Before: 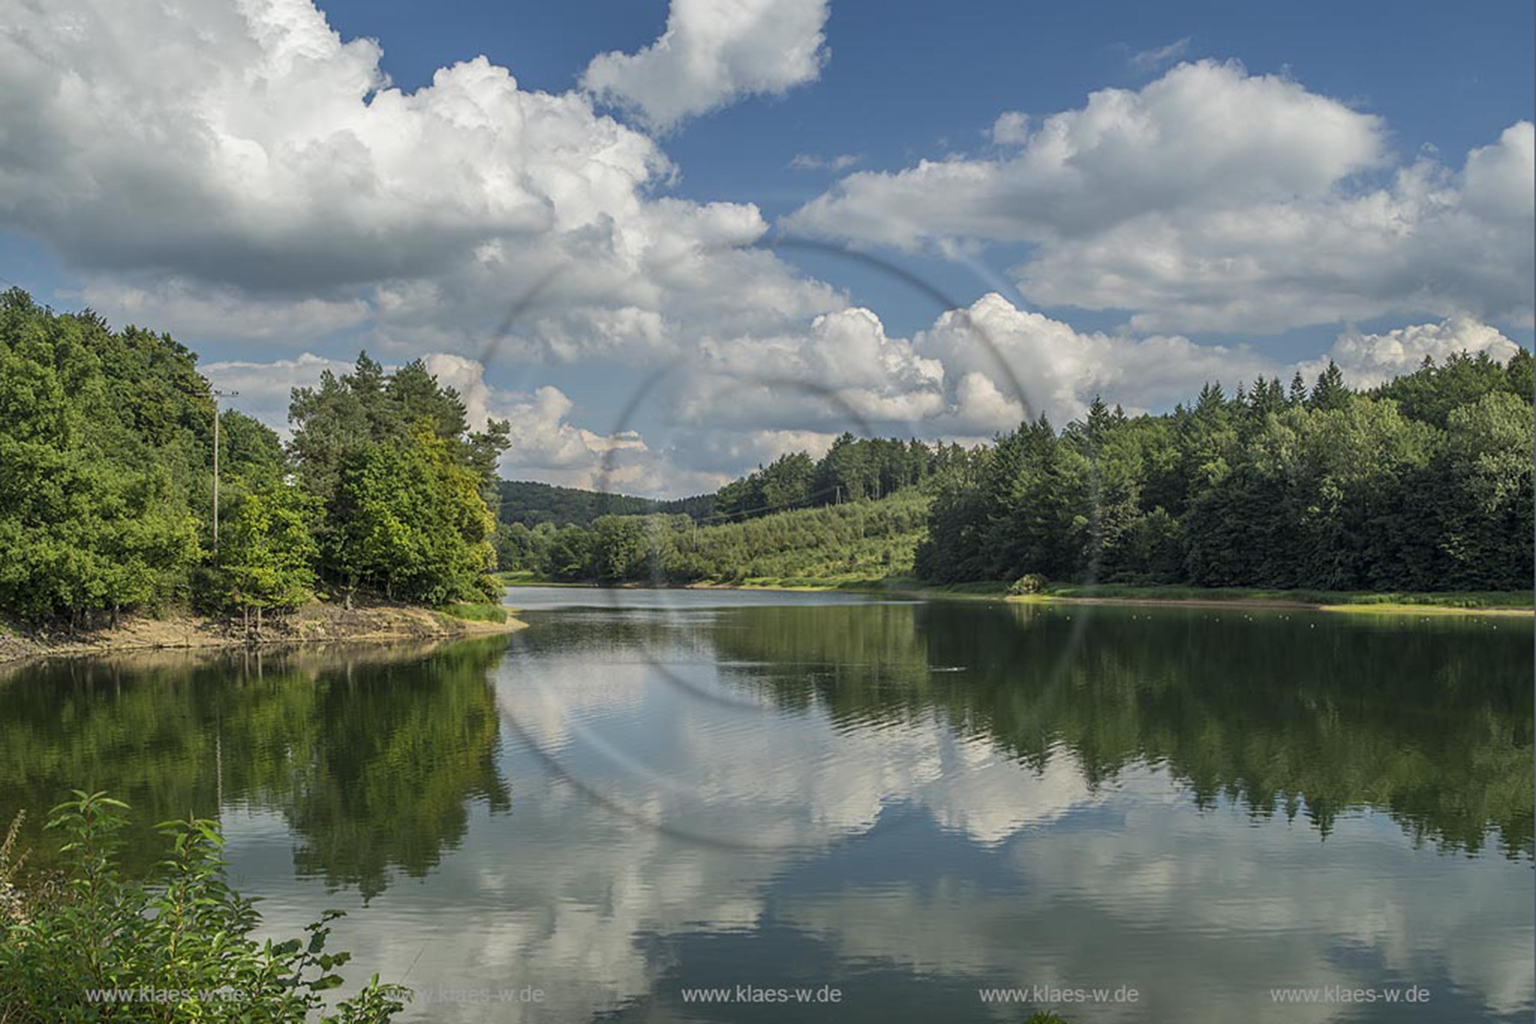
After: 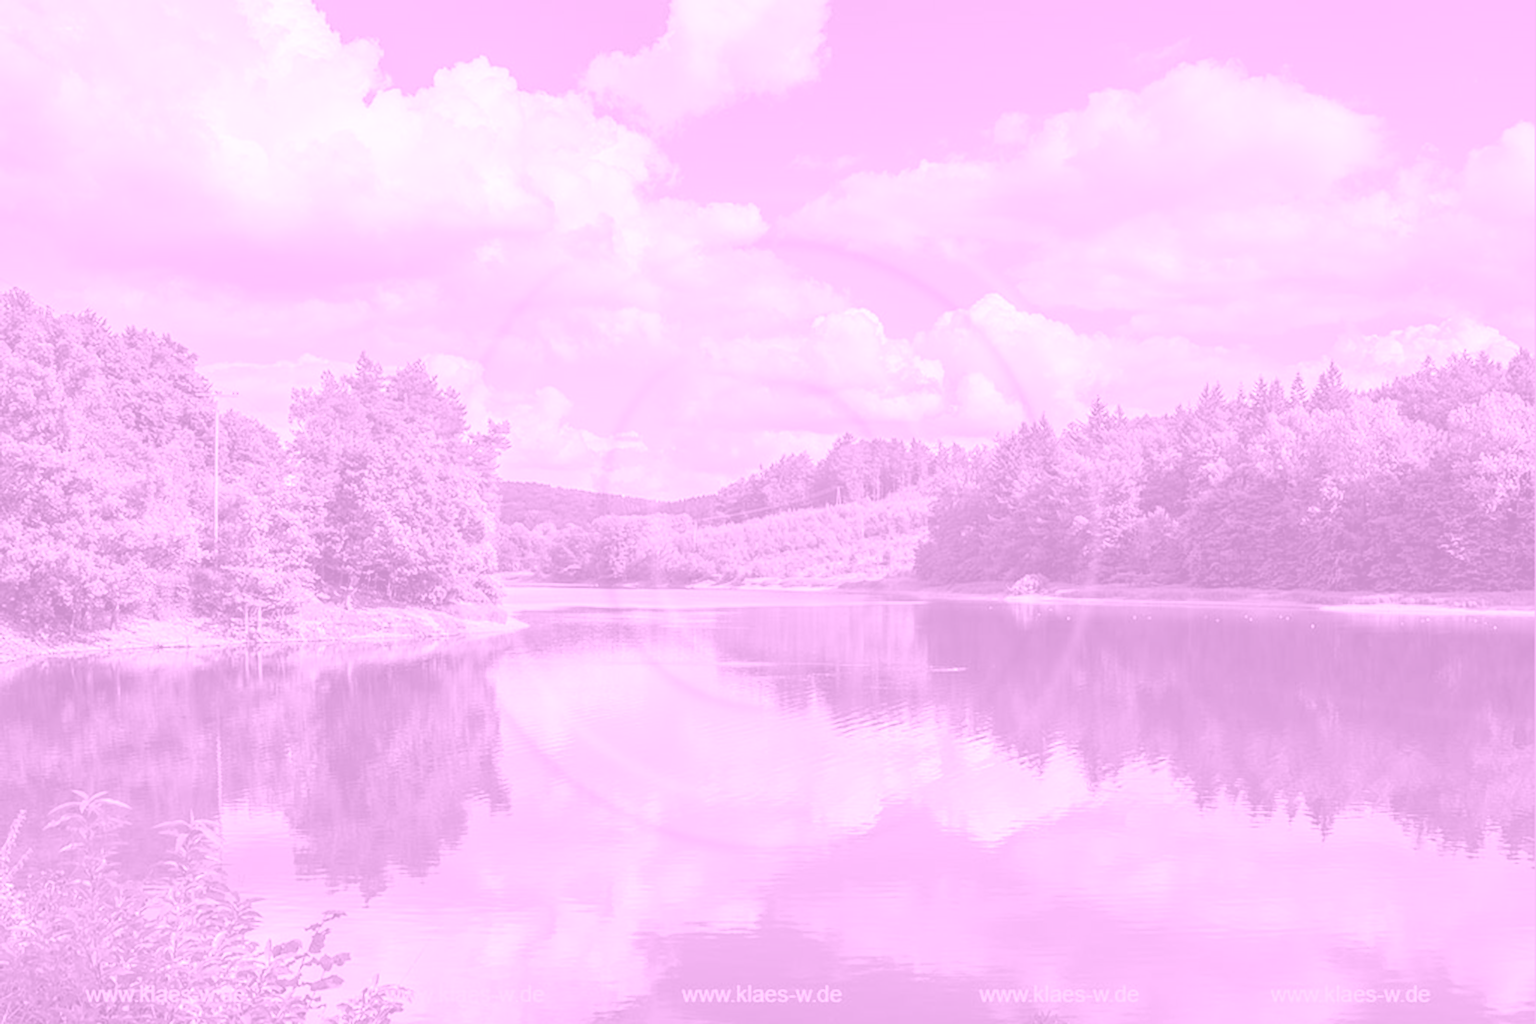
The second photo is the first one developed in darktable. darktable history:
color calibration: x 0.355, y 0.367, temperature 4700.38 K
colorize: hue 331.2°, saturation 69%, source mix 30.28%, lightness 69.02%, version 1
color zones: curves: ch1 [(0, 0.708) (0.088, 0.648) (0.245, 0.187) (0.429, 0.326) (0.571, 0.498) (0.714, 0.5) (0.857, 0.5) (1, 0.708)]
exposure: exposure 1 EV, compensate highlight preservation false
